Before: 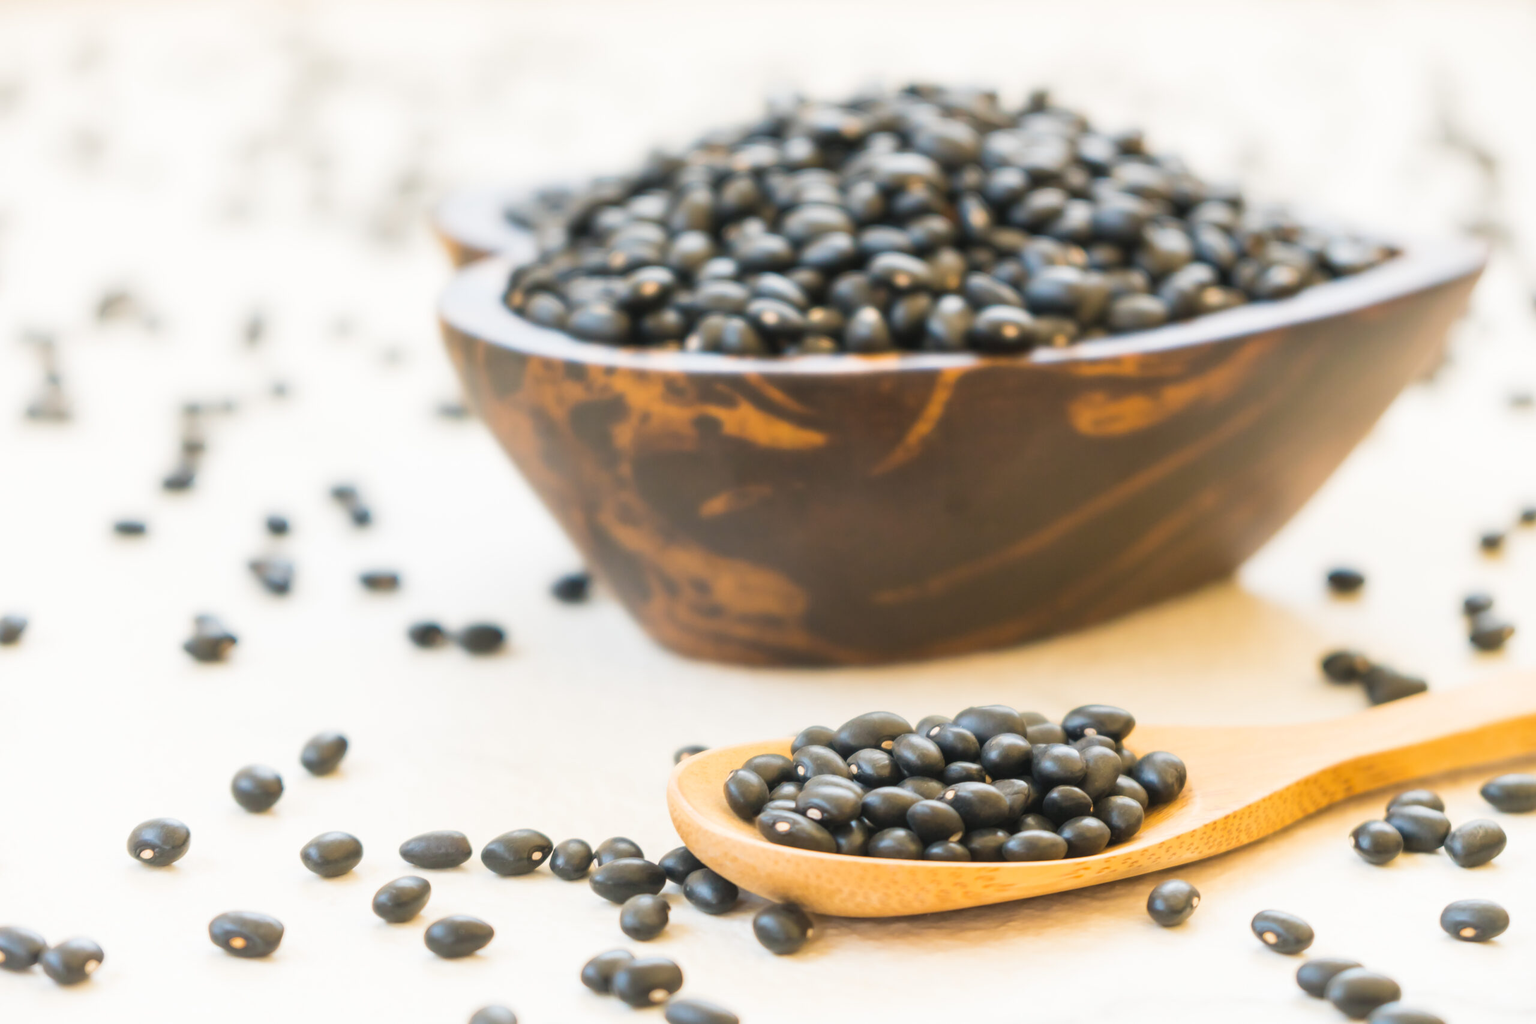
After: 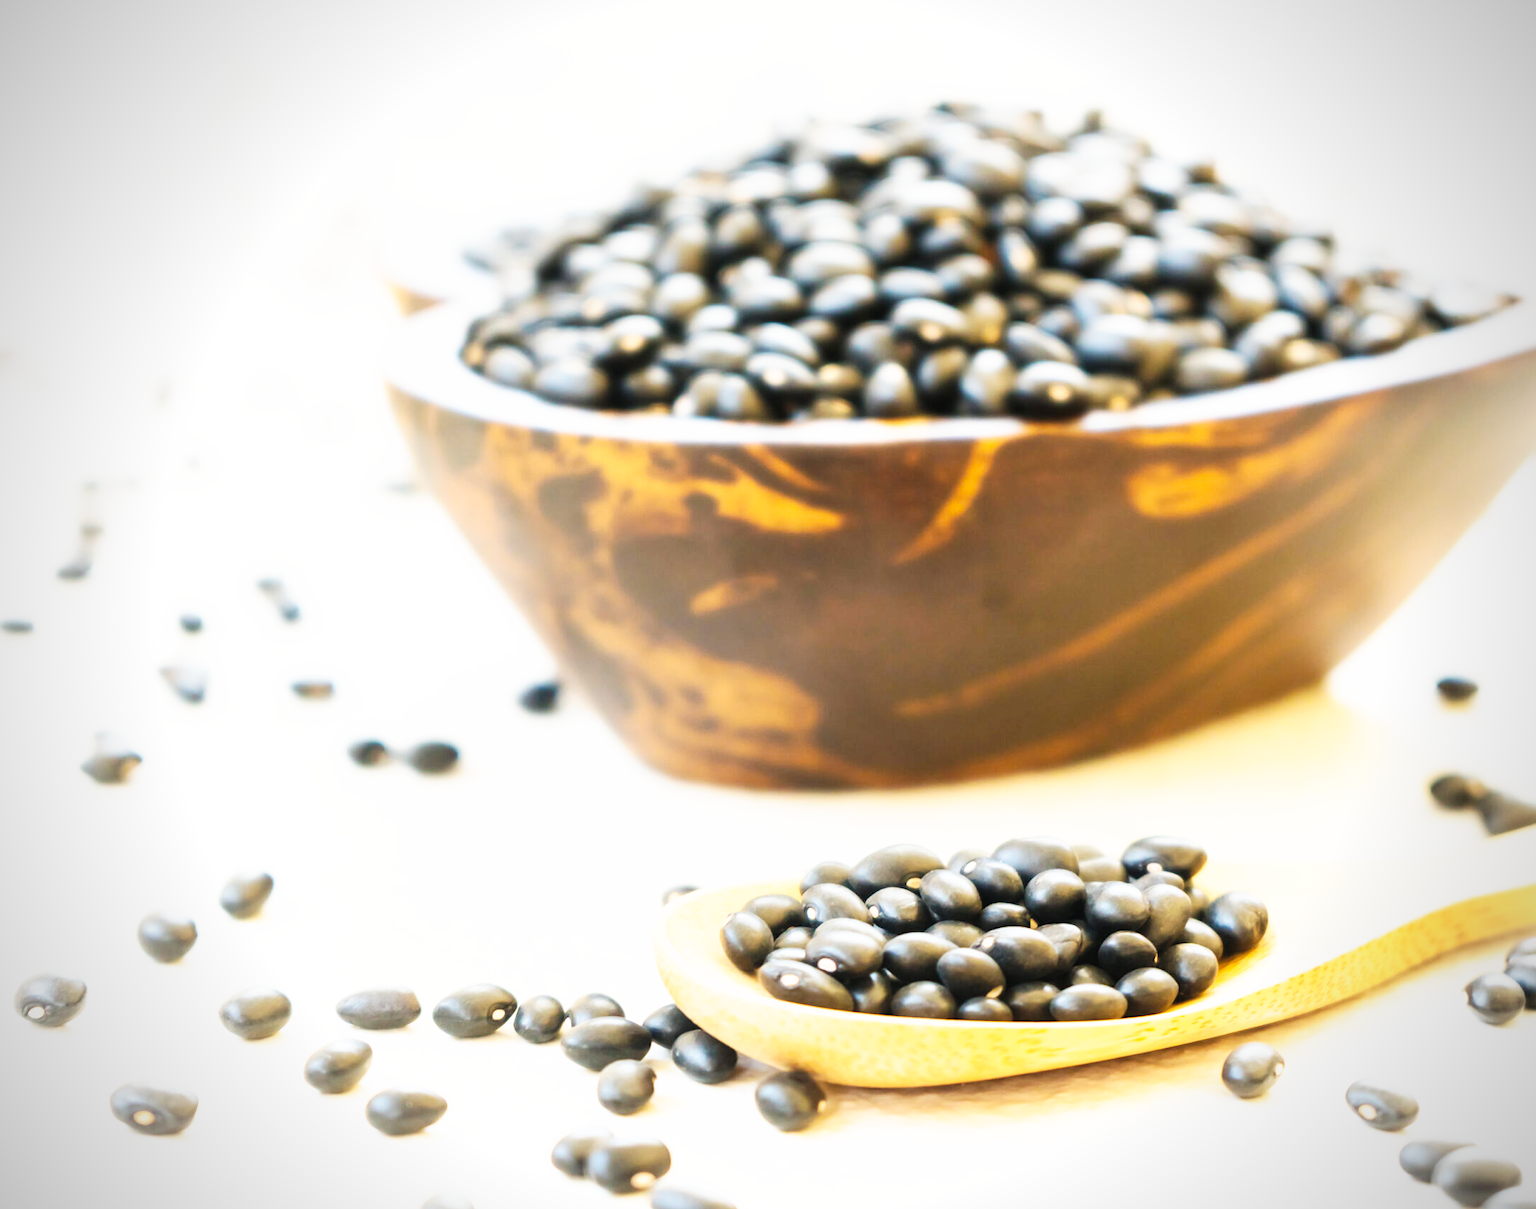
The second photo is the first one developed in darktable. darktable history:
base curve: curves: ch0 [(0, 0) (0.007, 0.004) (0.027, 0.03) (0.046, 0.07) (0.207, 0.54) (0.442, 0.872) (0.673, 0.972) (1, 1)], preserve colors none
crop: left 7.598%, right 7.873%
vignetting: on, module defaults
